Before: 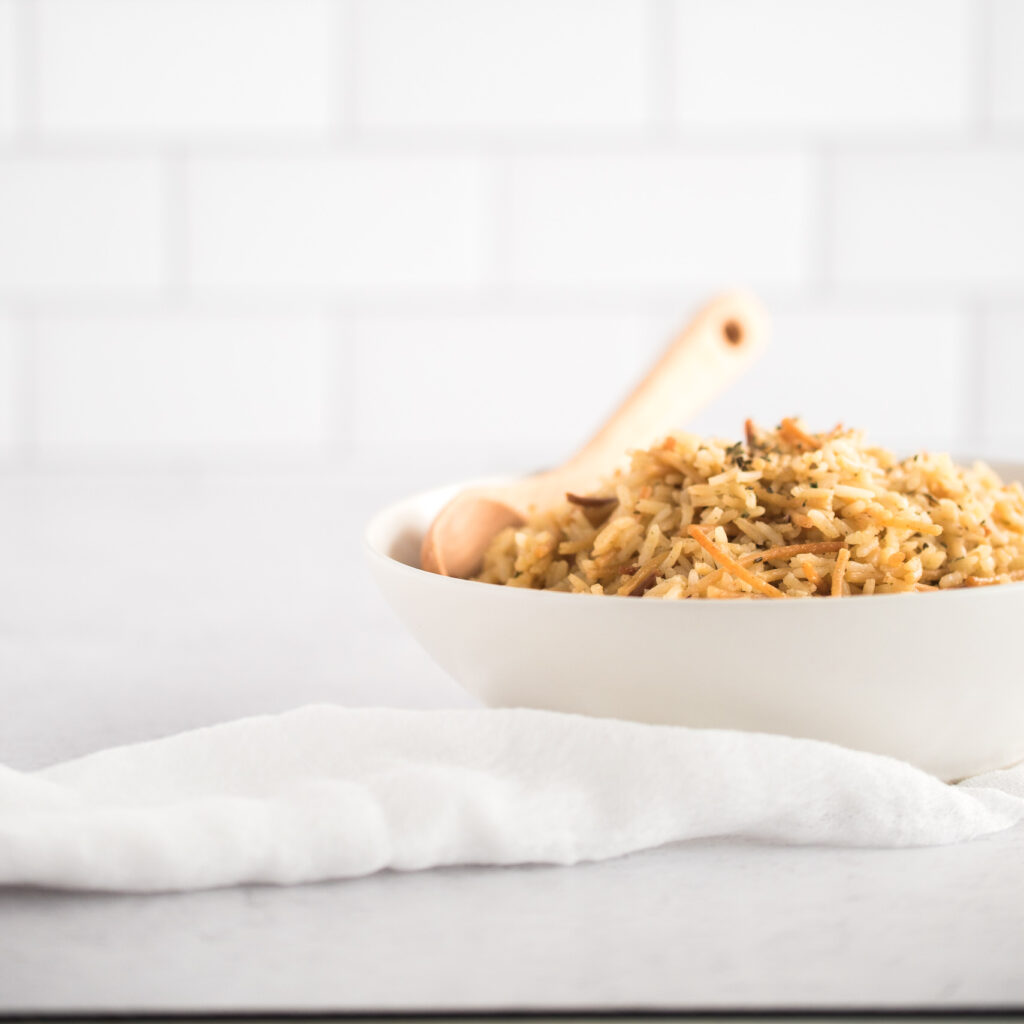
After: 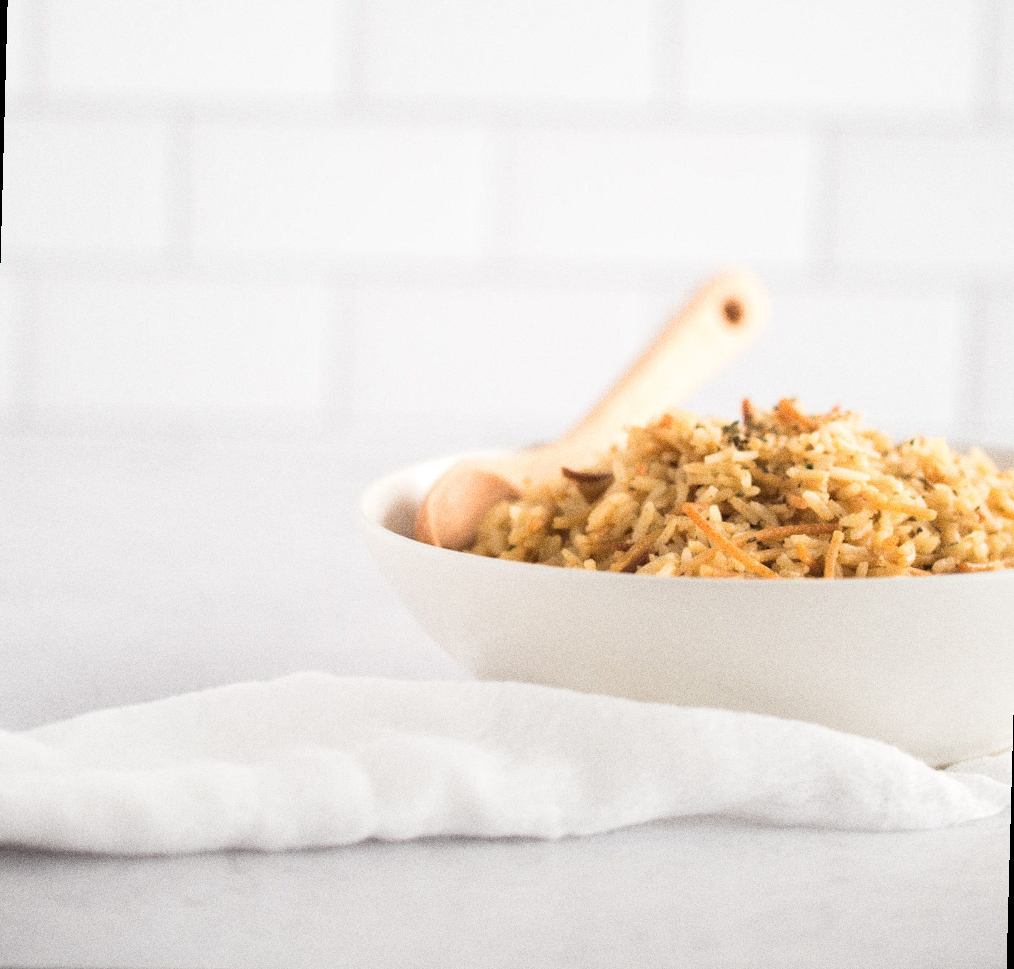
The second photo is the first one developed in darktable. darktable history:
grain: coarseness 0.09 ISO, strength 40%
rotate and perspective: rotation 1.57°, crop left 0.018, crop right 0.982, crop top 0.039, crop bottom 0.961
